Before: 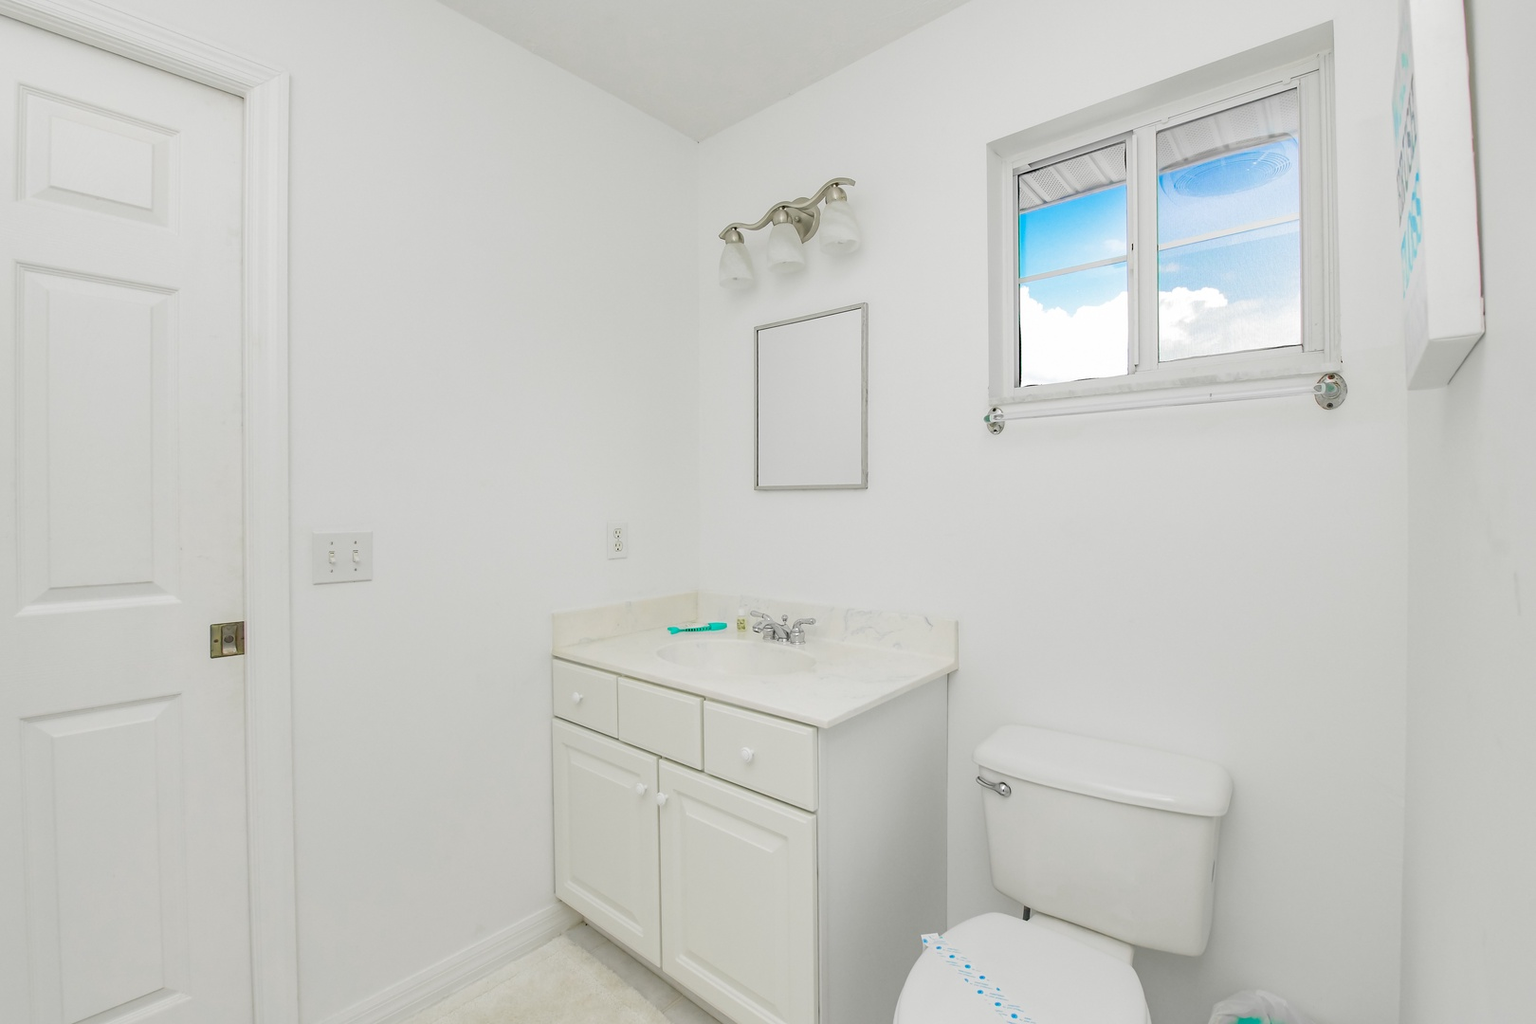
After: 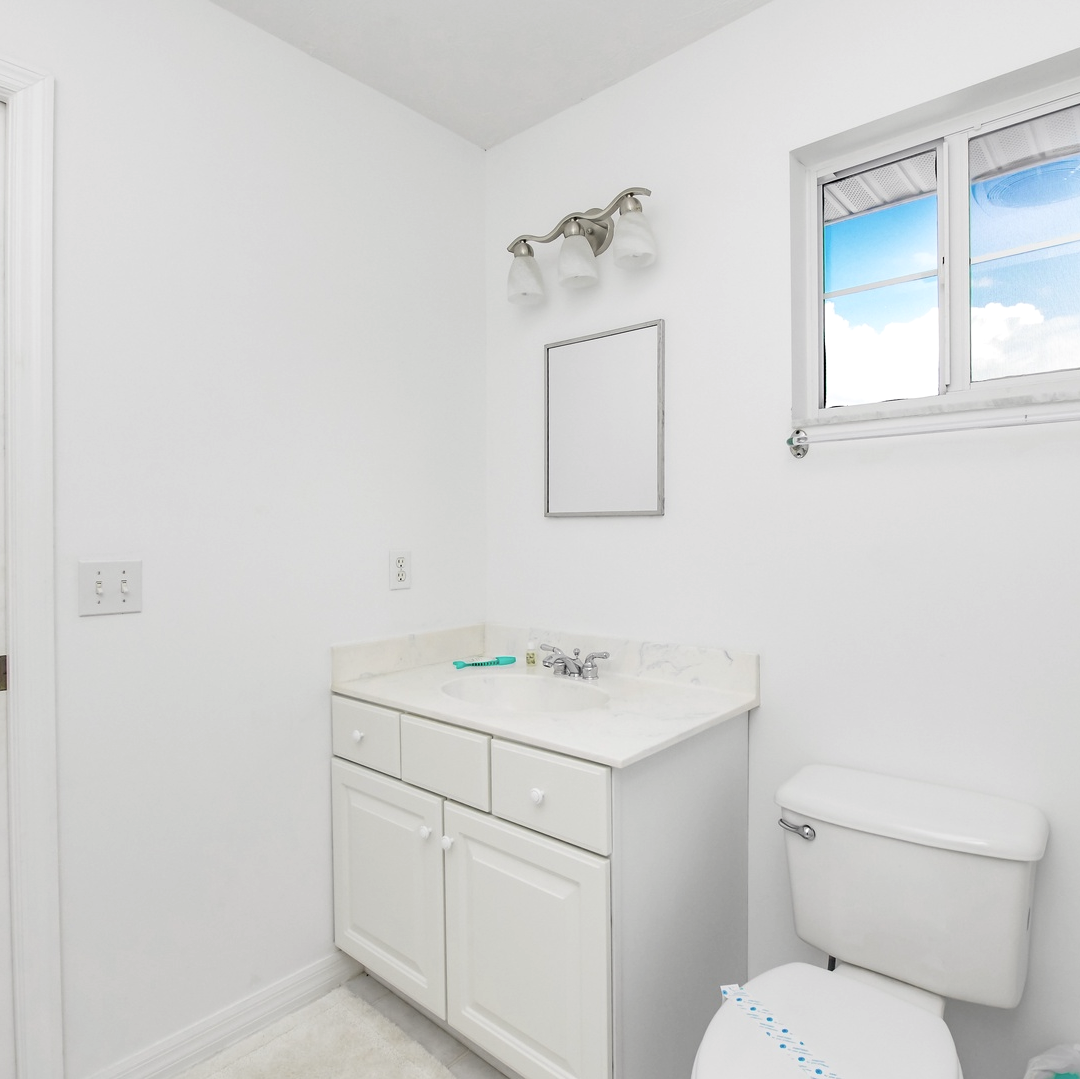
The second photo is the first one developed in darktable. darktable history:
rgb curve: curves: ch0 [(0, 0) (0.078, 0.051) (0.929, 0.956) (1, 1)], compensate middle gray true
crop and rotate: left 15.546%, right 17.787%
contrast brightness saturation: contrast 0.06, brightness -0.01, saturation -0.23
color balance: gamma [0.9, 0.988, 0.975, 1.025], gain [1.05, 1, 1, 1]
